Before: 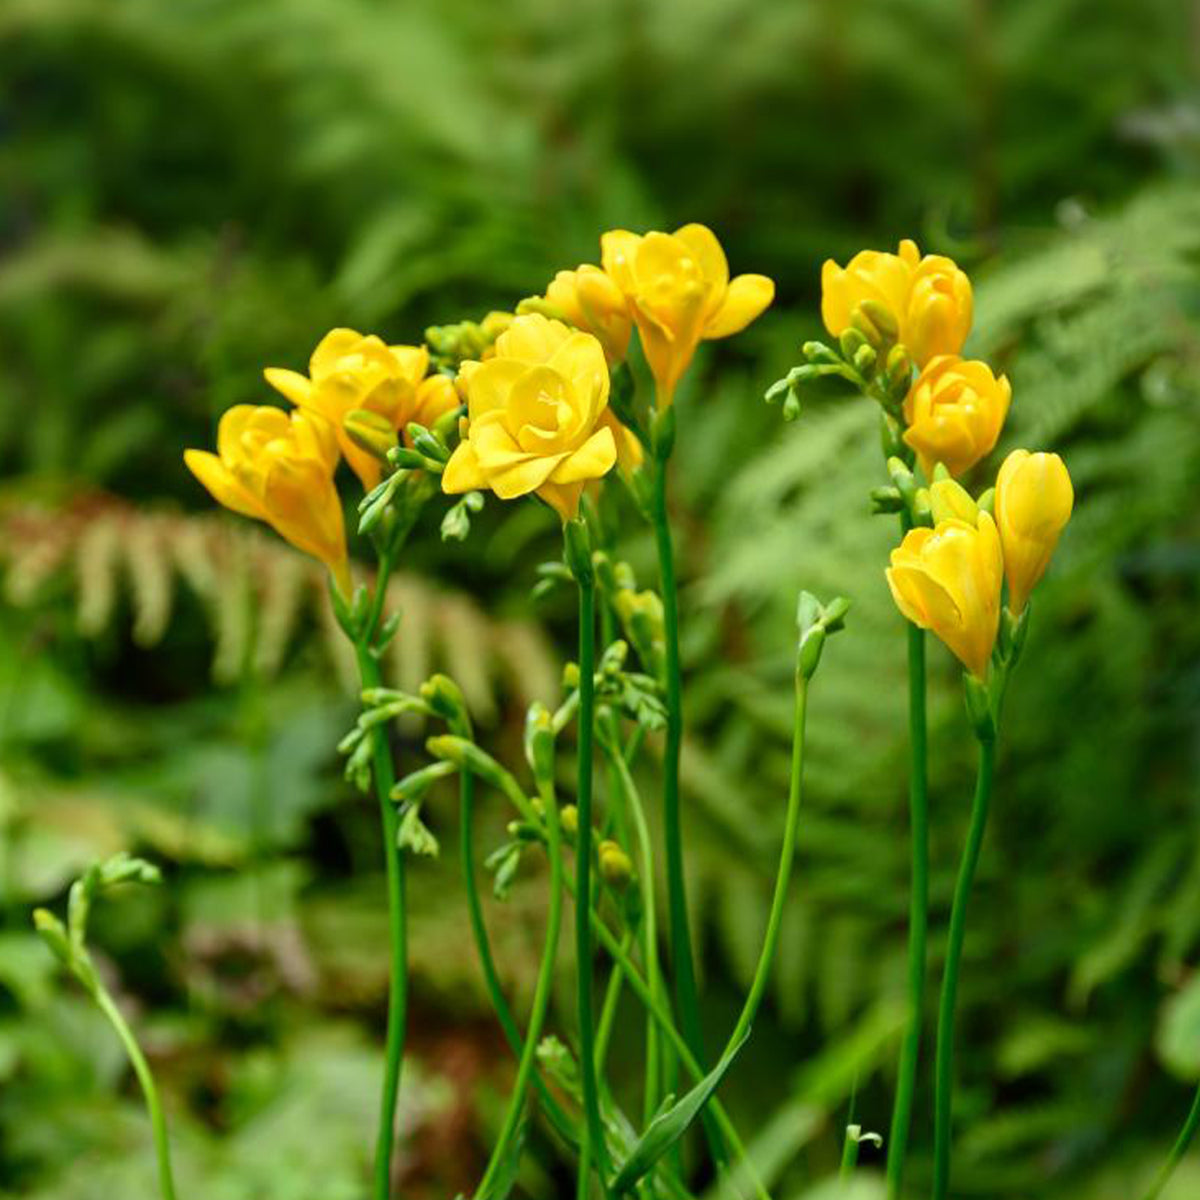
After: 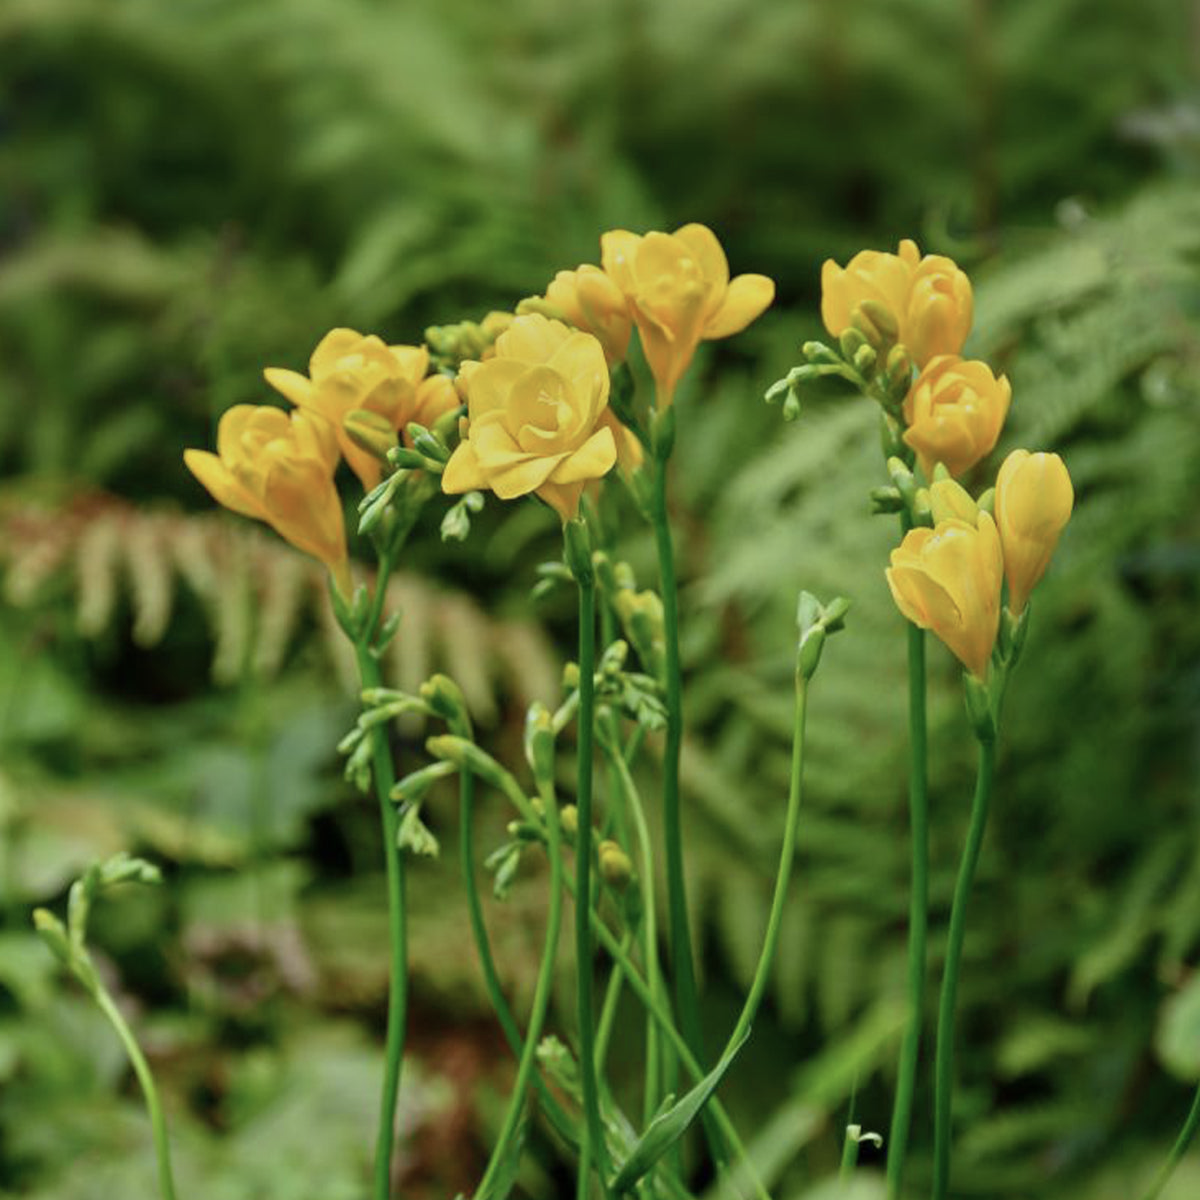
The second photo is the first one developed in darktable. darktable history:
tone equalizer: -8 EV -0.001 EV, -7 EV 0.005 EV, -6 EV -0.037 EV, -5 EV 0.013 EV, -4 EV -0.011 EV, -3 EV 0.041 EV, -2 EV -0.073 EV, -1 EV -0.284 EV, +0 EV -0.568 EV
color correction: highlights b* 0.02, saturation 0.772
